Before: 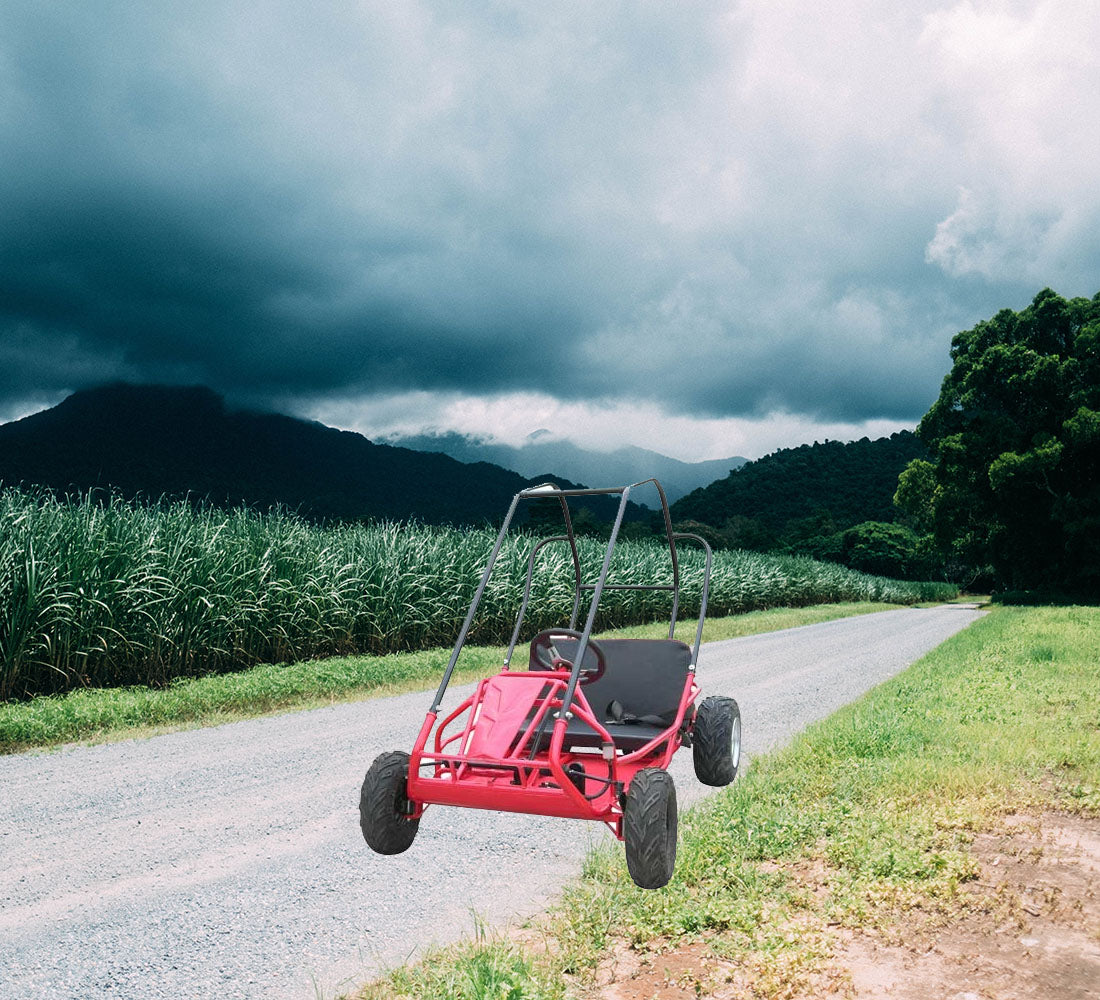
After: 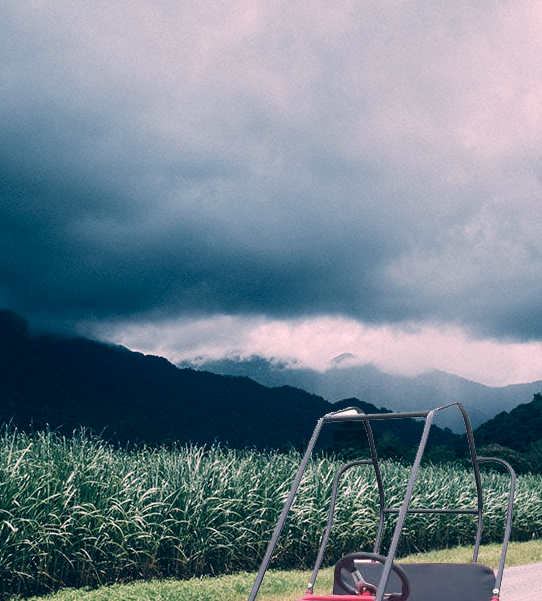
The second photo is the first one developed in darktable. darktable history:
crop: left 17.835%, top 7.675%, right 32.881%, bottom 32.213%
white balance: emerald 1
shadows and highlights: shadows 20.55, highlights -20.99, soften with gaussian
color correction: highlights a* 14.46, highlights b* 5.85, shadows a* -5.53, shadows b* -15.24, saturation 0.85
